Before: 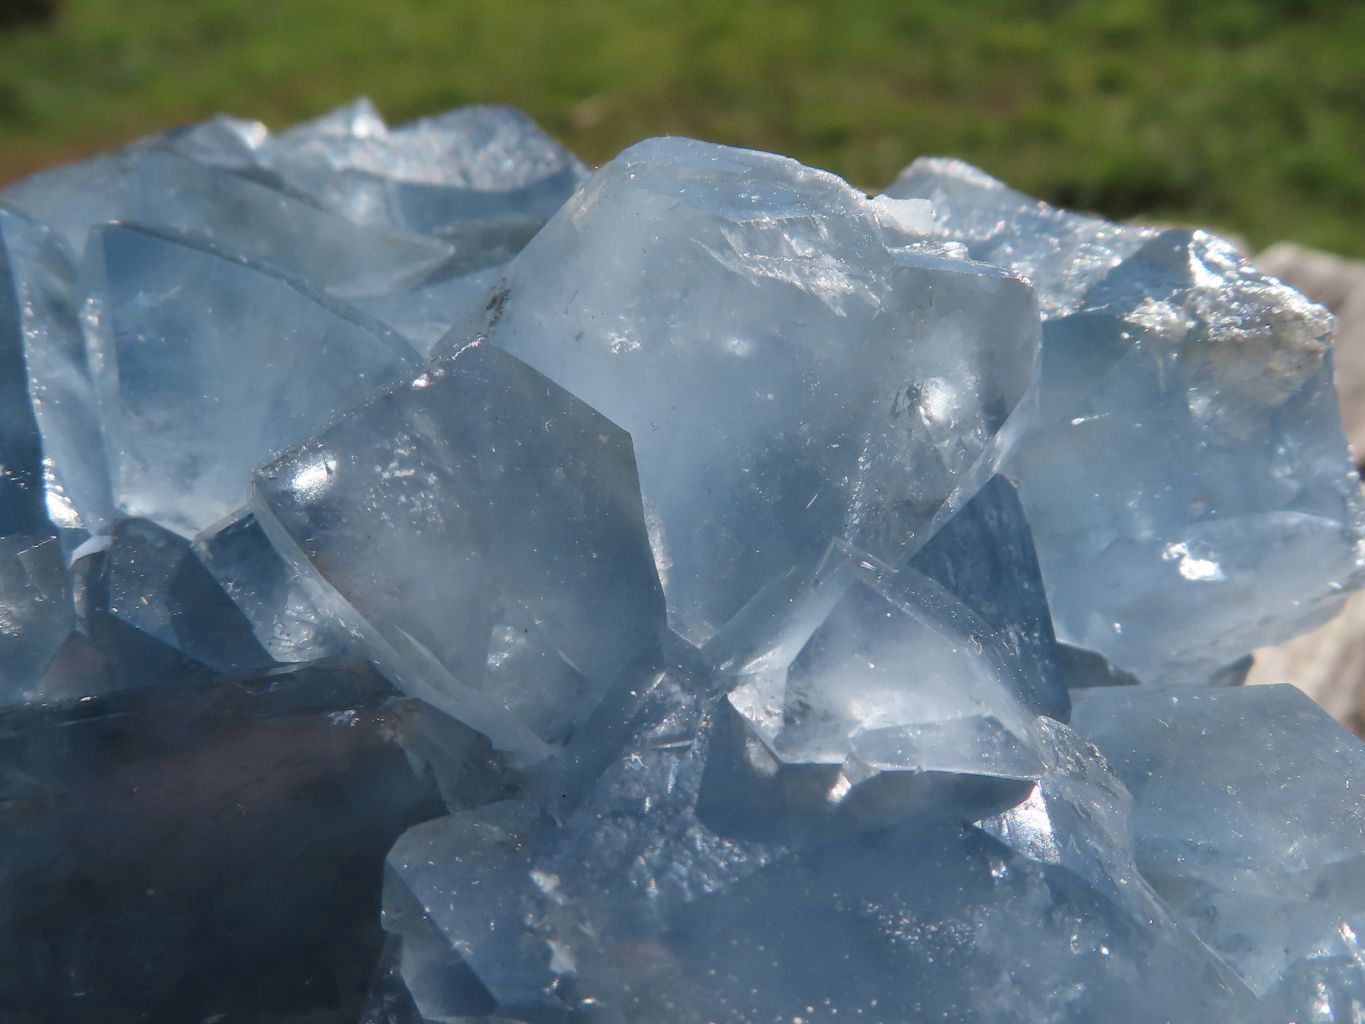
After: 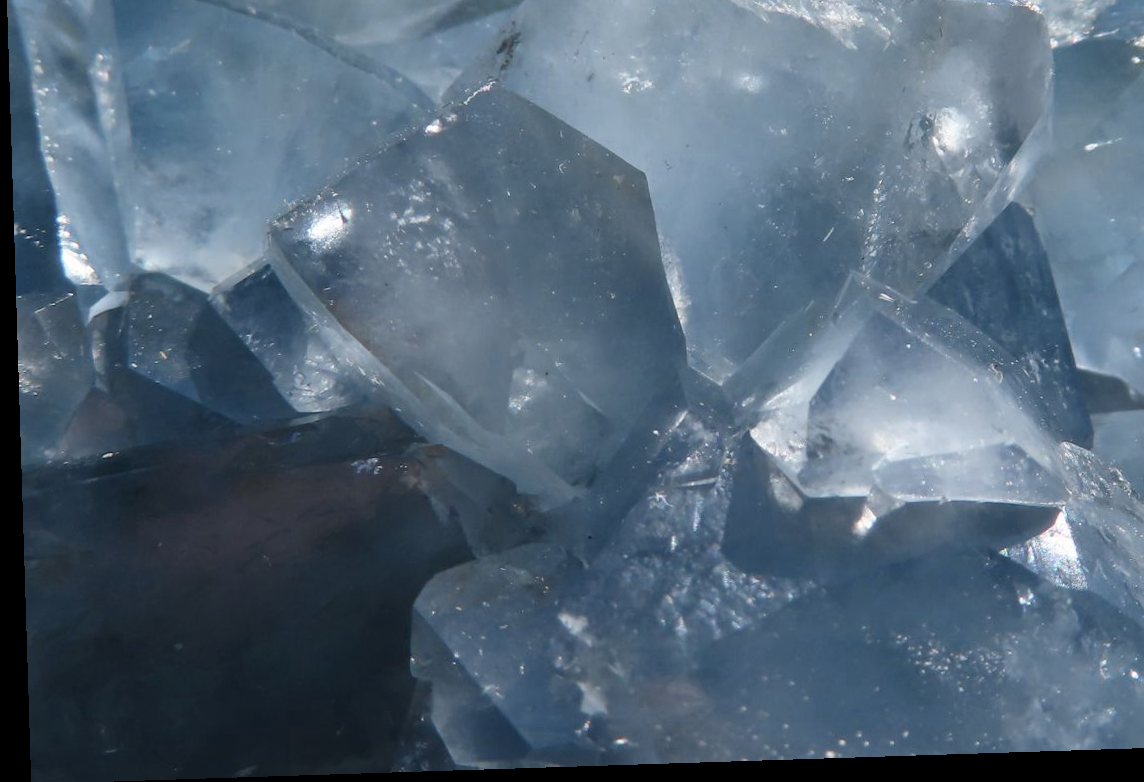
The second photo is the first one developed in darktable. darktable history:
rotate and perspective: rotation -1.77°, lens shift (horizontal) 0.004, automatic cropping off
crop: top 26.531%, right 17.959%
contrast brightness saturation: contrast 0.14
